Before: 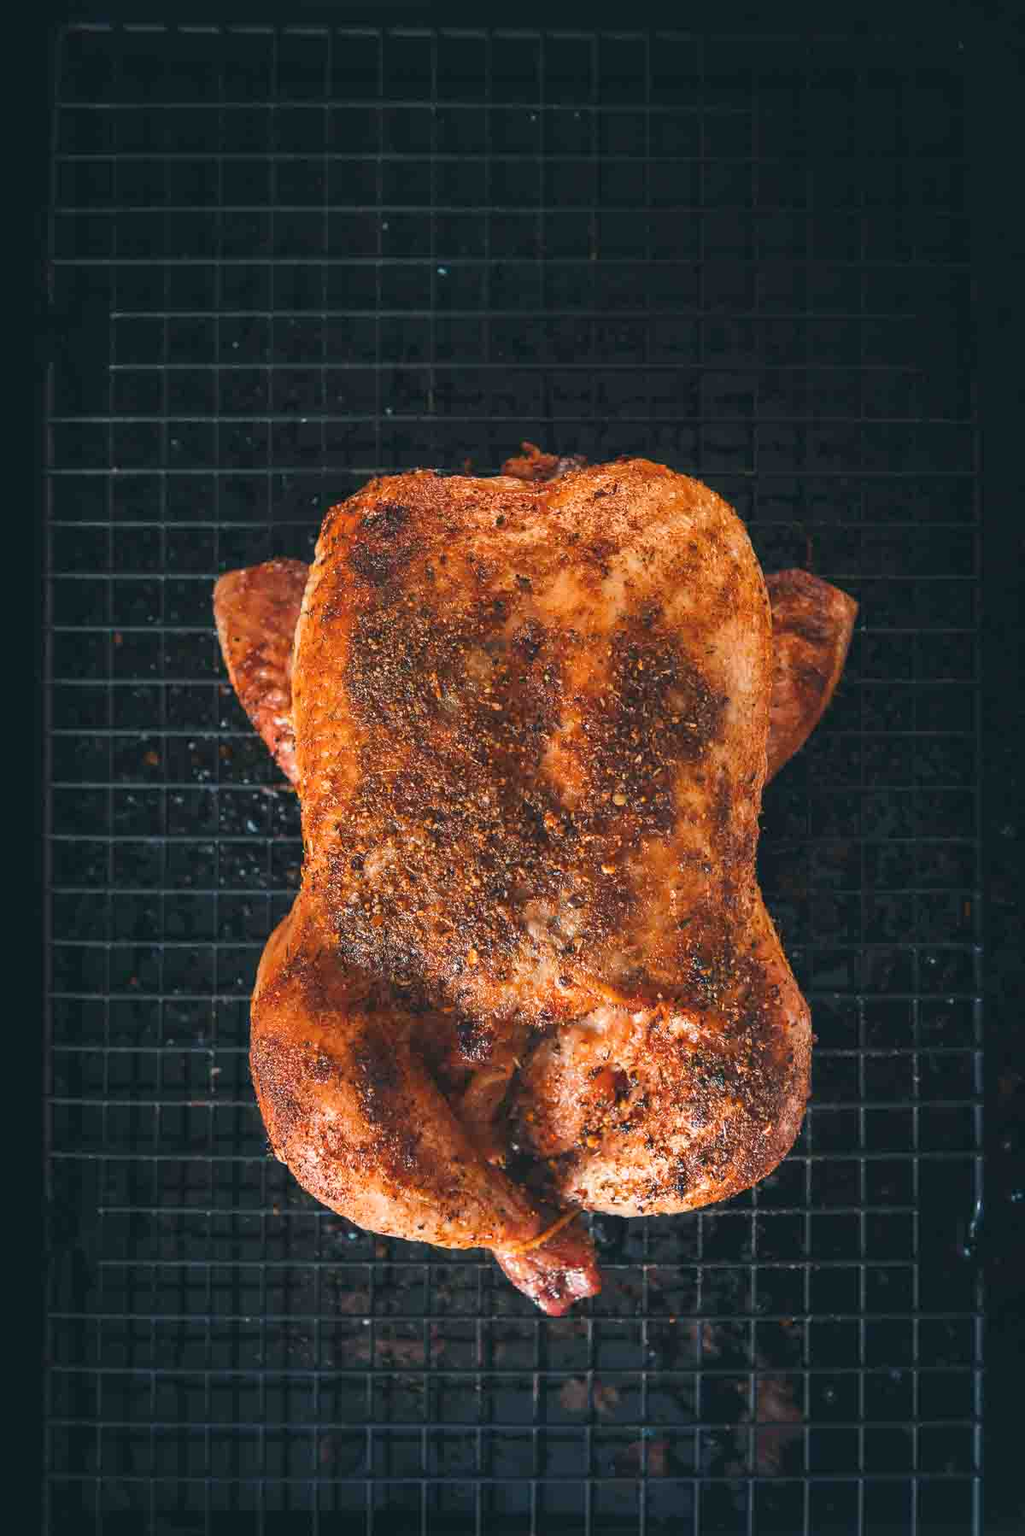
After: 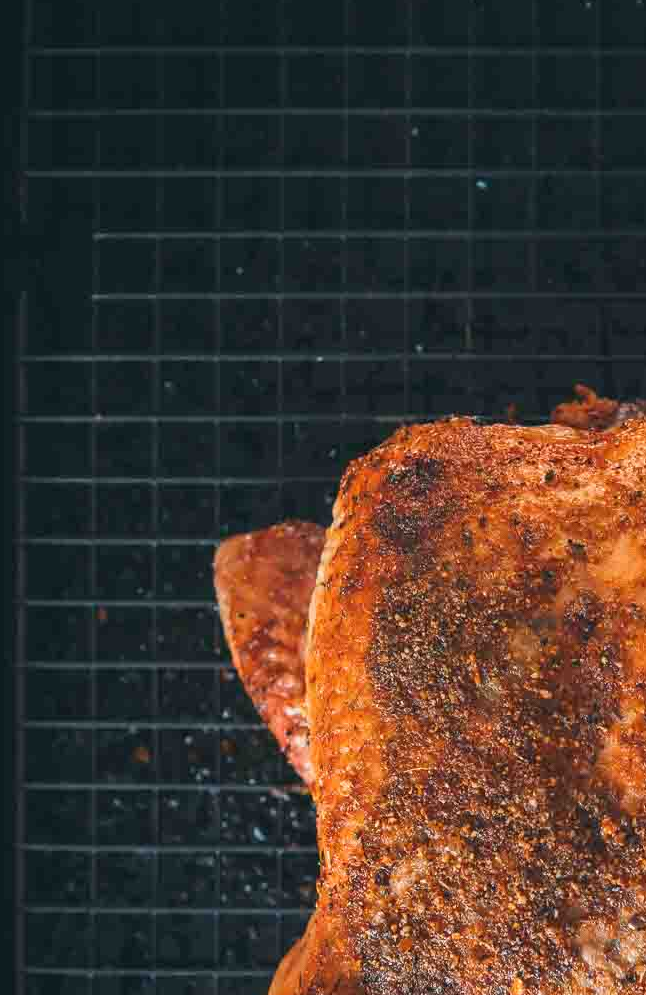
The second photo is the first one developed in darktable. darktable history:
crop and rotate: left 3.064%, top 7.42%, right 43.035%, bottom 37.209%
